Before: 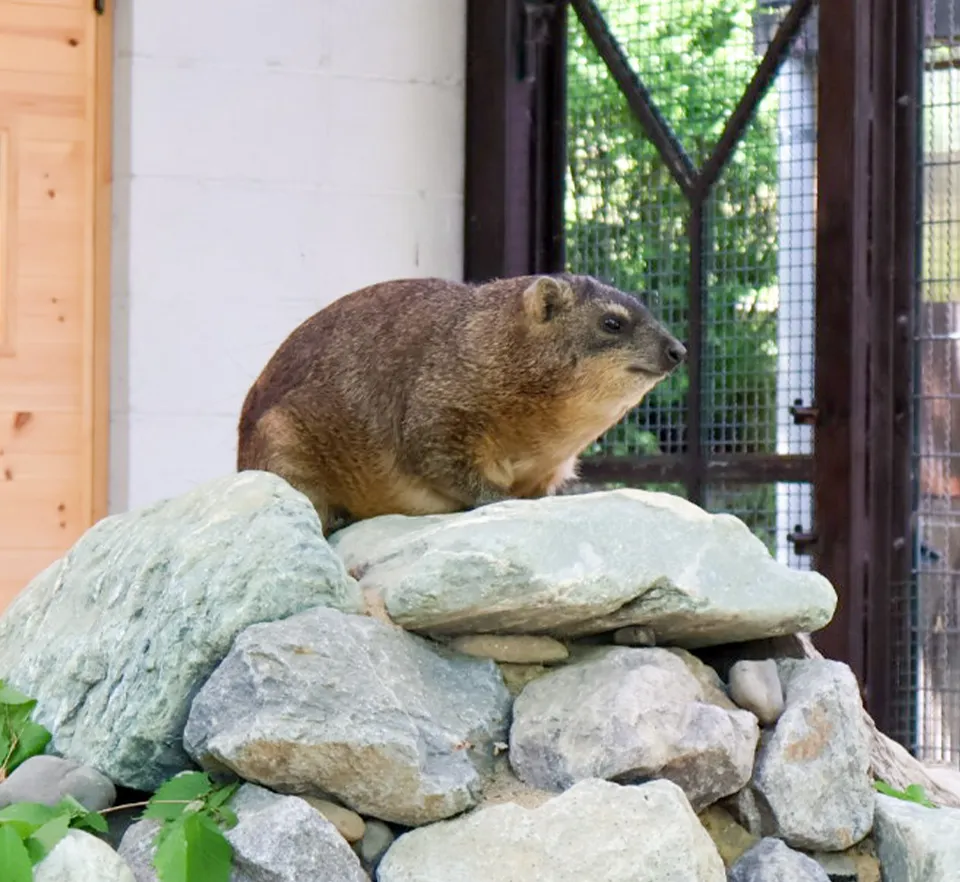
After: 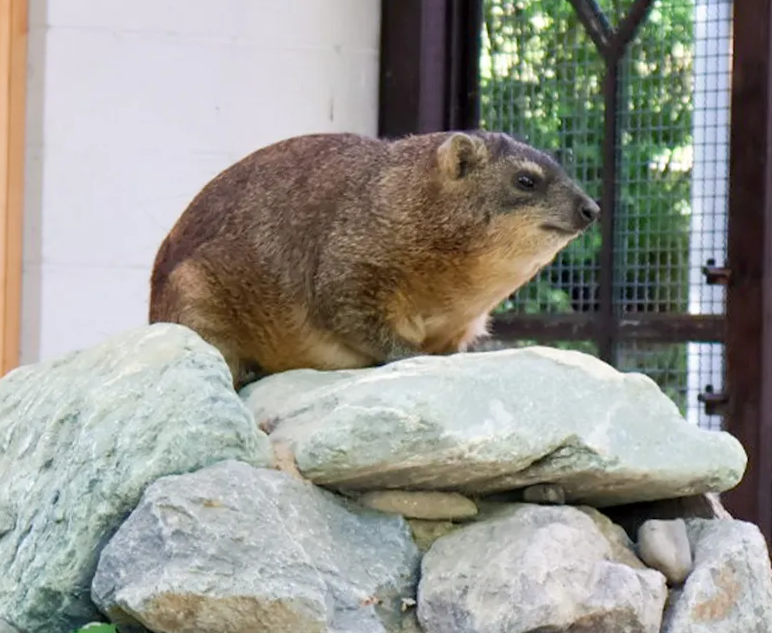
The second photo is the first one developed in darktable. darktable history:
crop: left 9.712%, top 16.928%, right 10.845%, bottom 12.332%
rotate and perspective: rotation 0.8°, automatic cropping off
